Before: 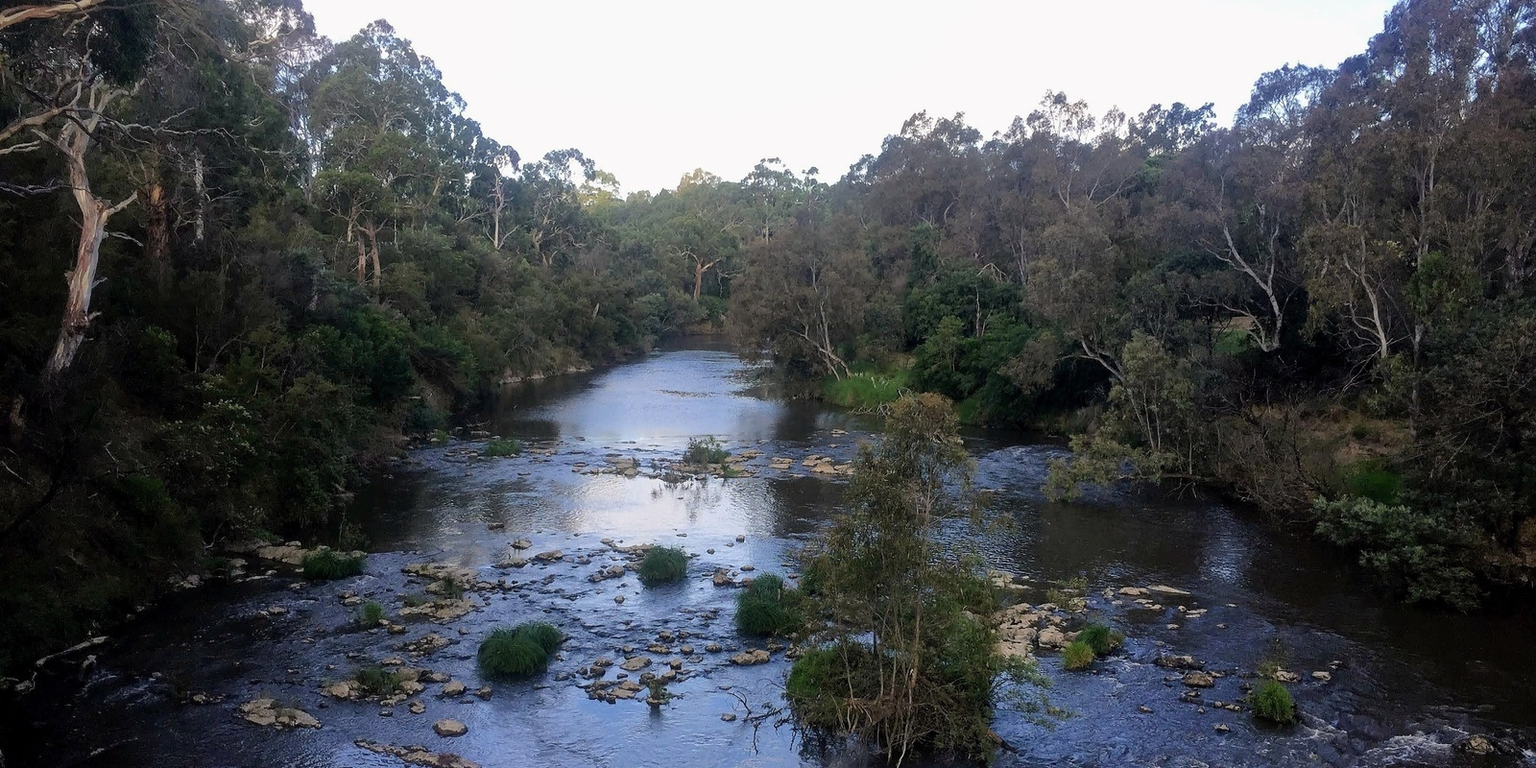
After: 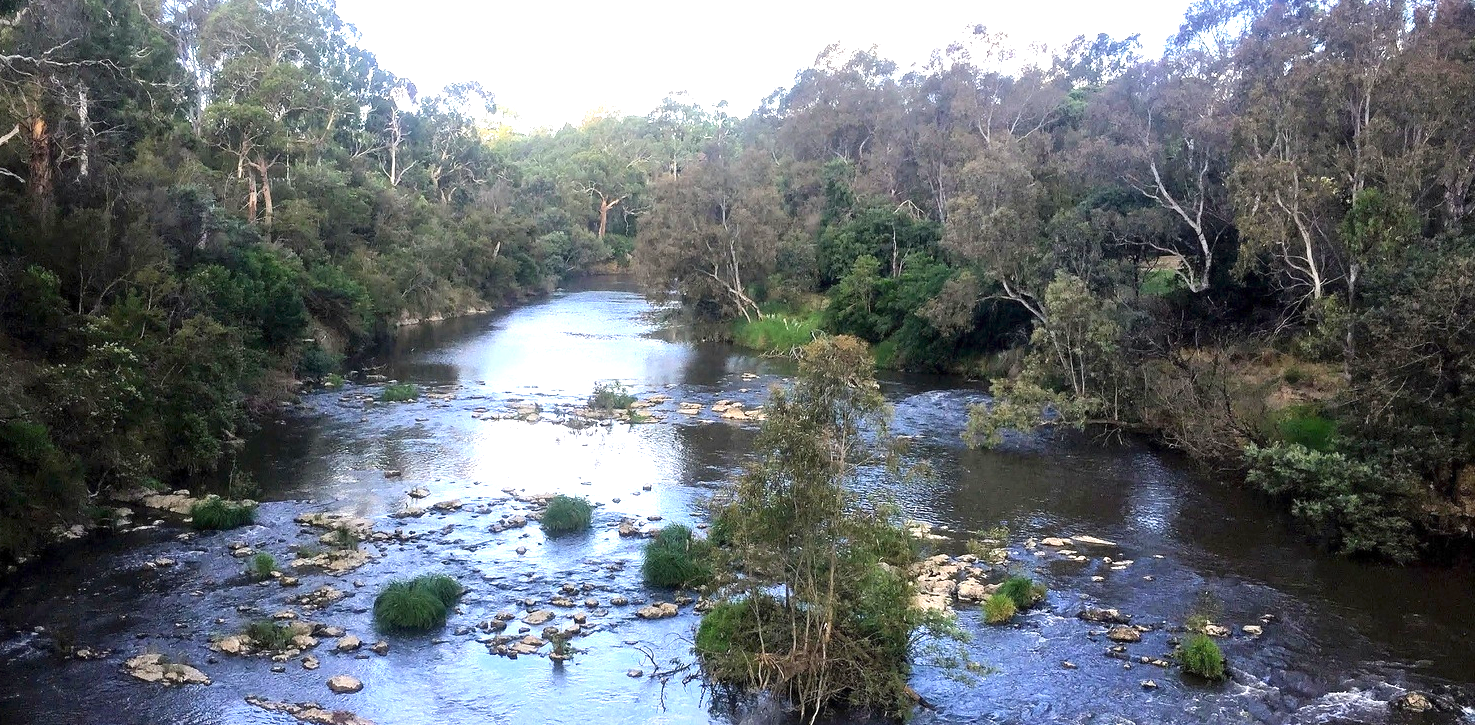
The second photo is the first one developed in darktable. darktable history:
crop and rotate: left 7.795%, top 9.303%
exposure: exposure 1.507 EV, compensate highlight preservation false
